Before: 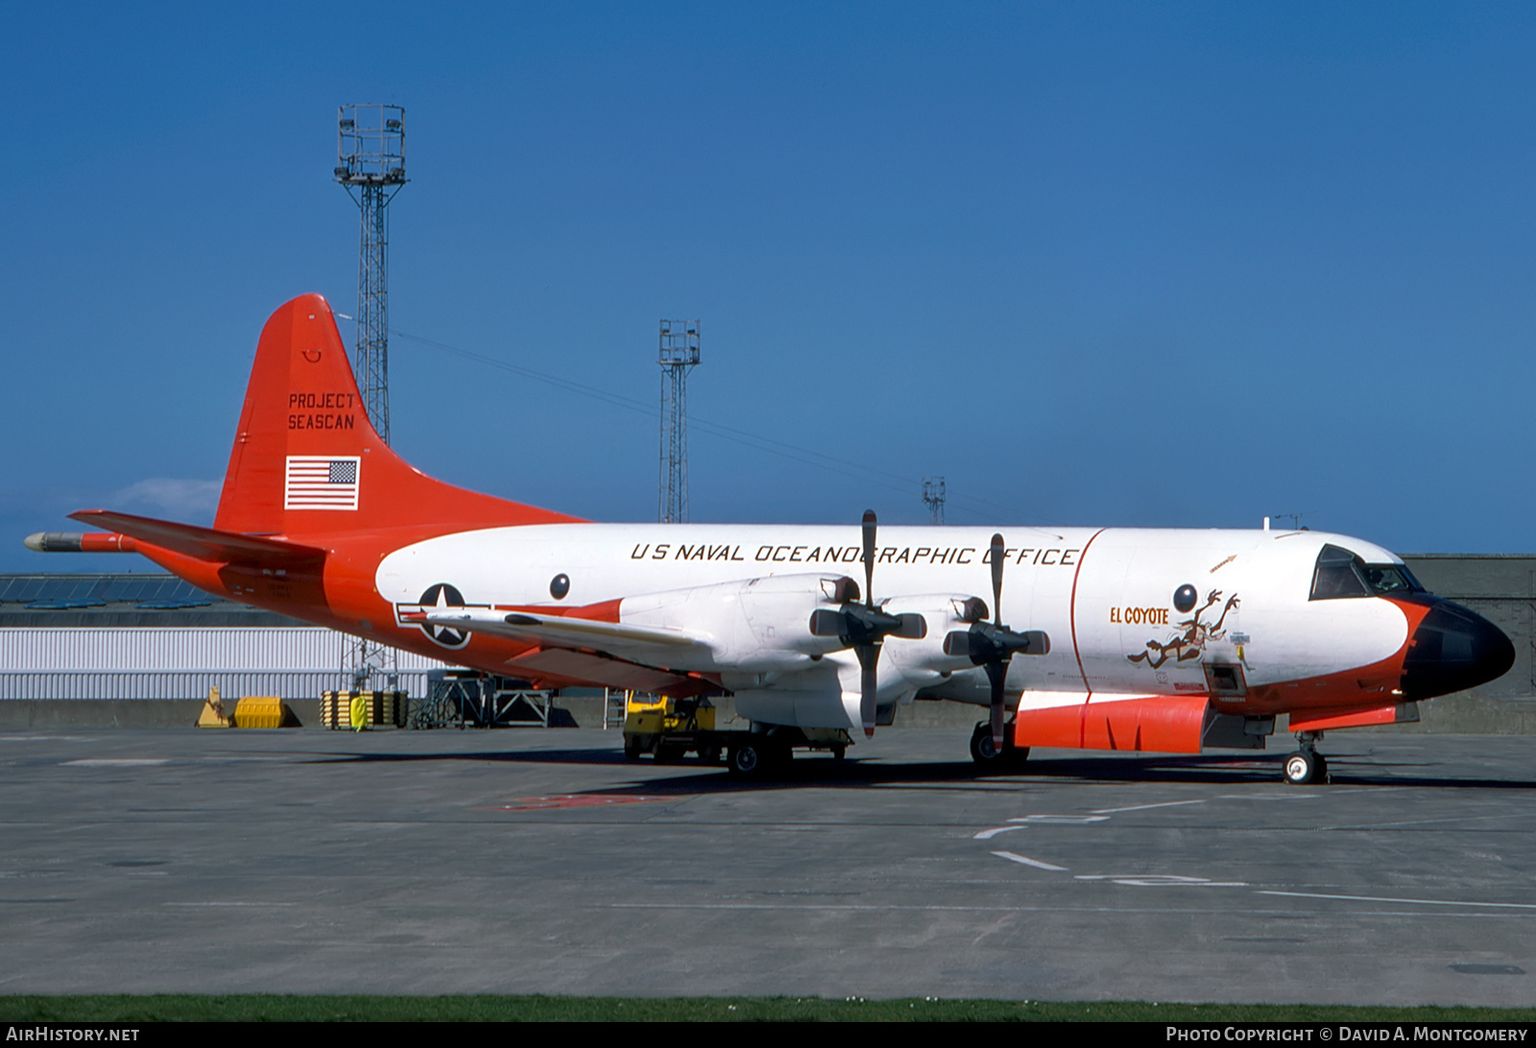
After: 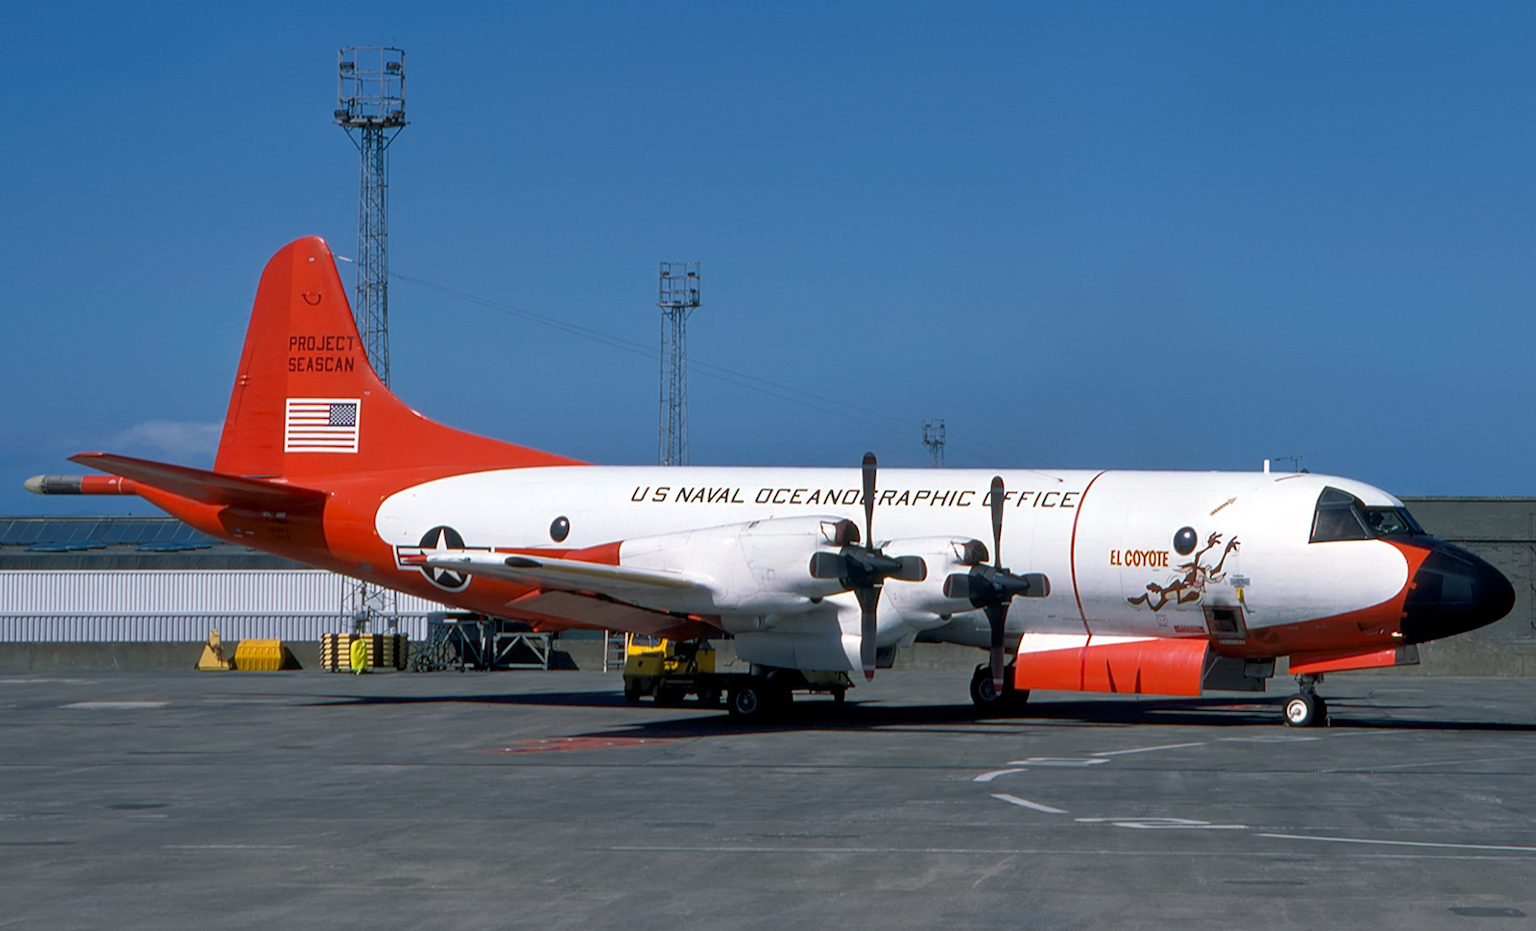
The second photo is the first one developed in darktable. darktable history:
crop and rotate: top 5.566%, bottom 5.598%
